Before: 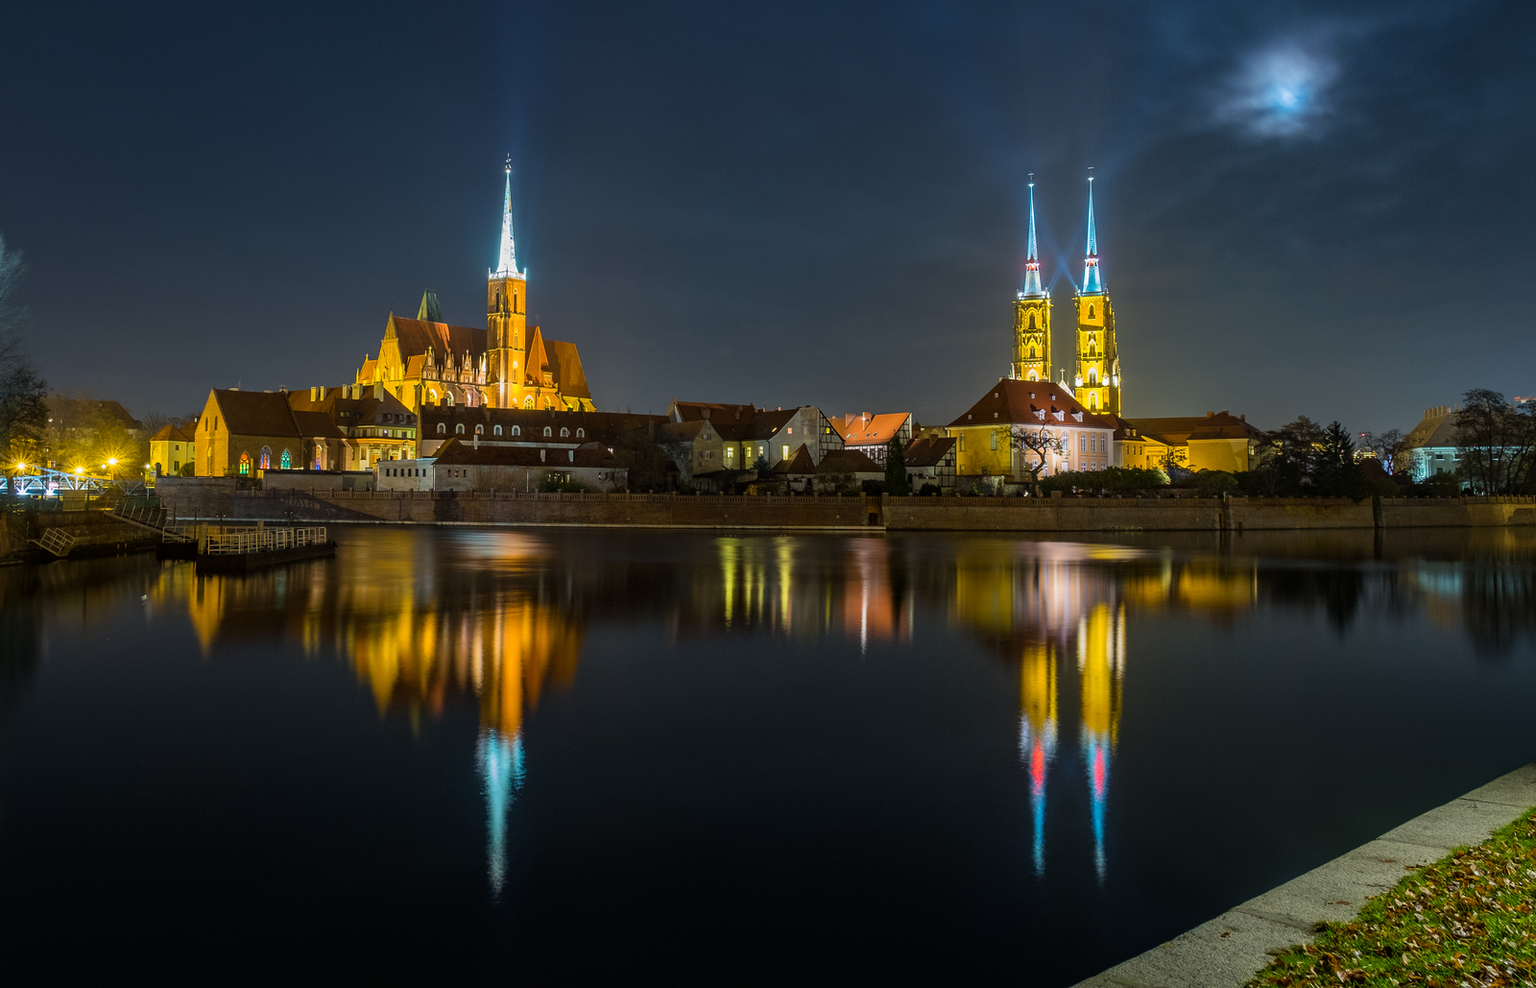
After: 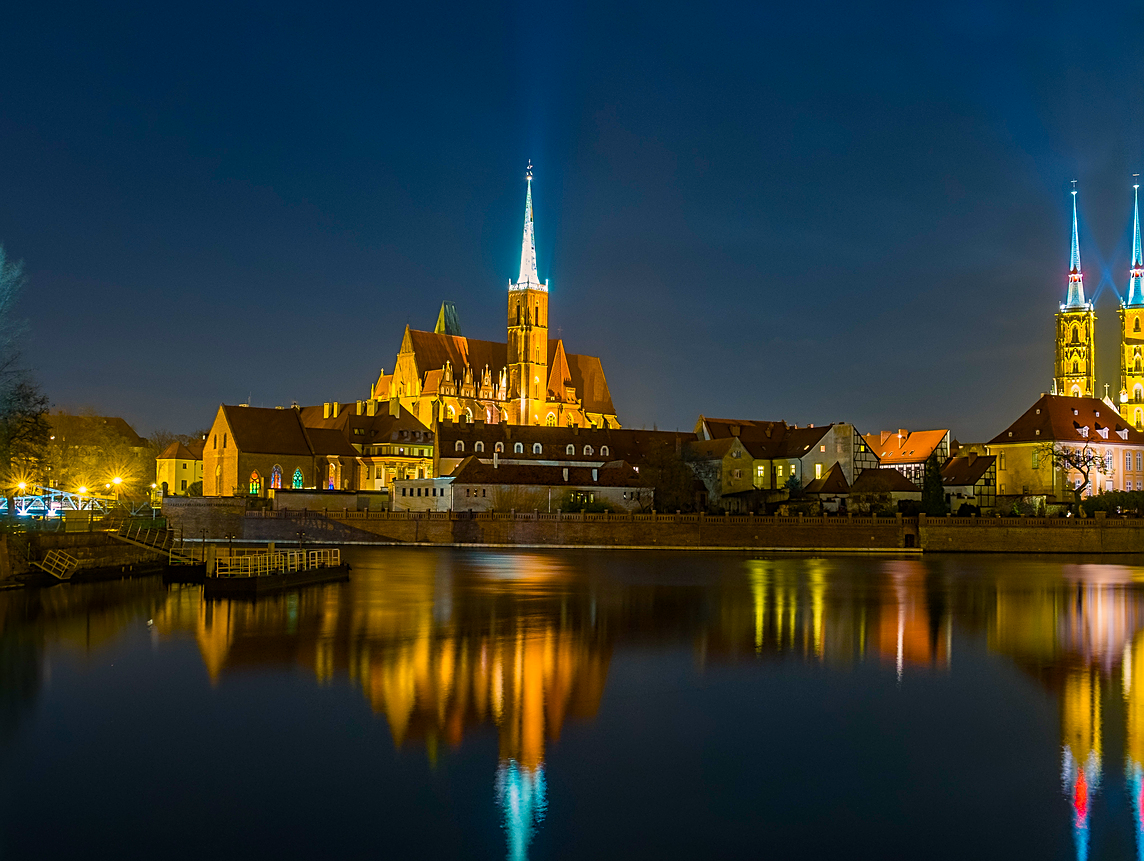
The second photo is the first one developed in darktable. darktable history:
color balance rgb: power › luminance 3.243%, power › hue 231.42°, highlights gain › chroma 3.058%, highlights gain › hue 60.14°, linear chroma grading › global chroma 15.637%, perceptual saturation grading › global saturation 20%, perceptual saturation grading › highlights -25.675%, perceptual saturation grading › shadows 49.671%, global vibrance 20%
crop: right 28.466%, bottom 16.262%
sharpen: on, module defaults
